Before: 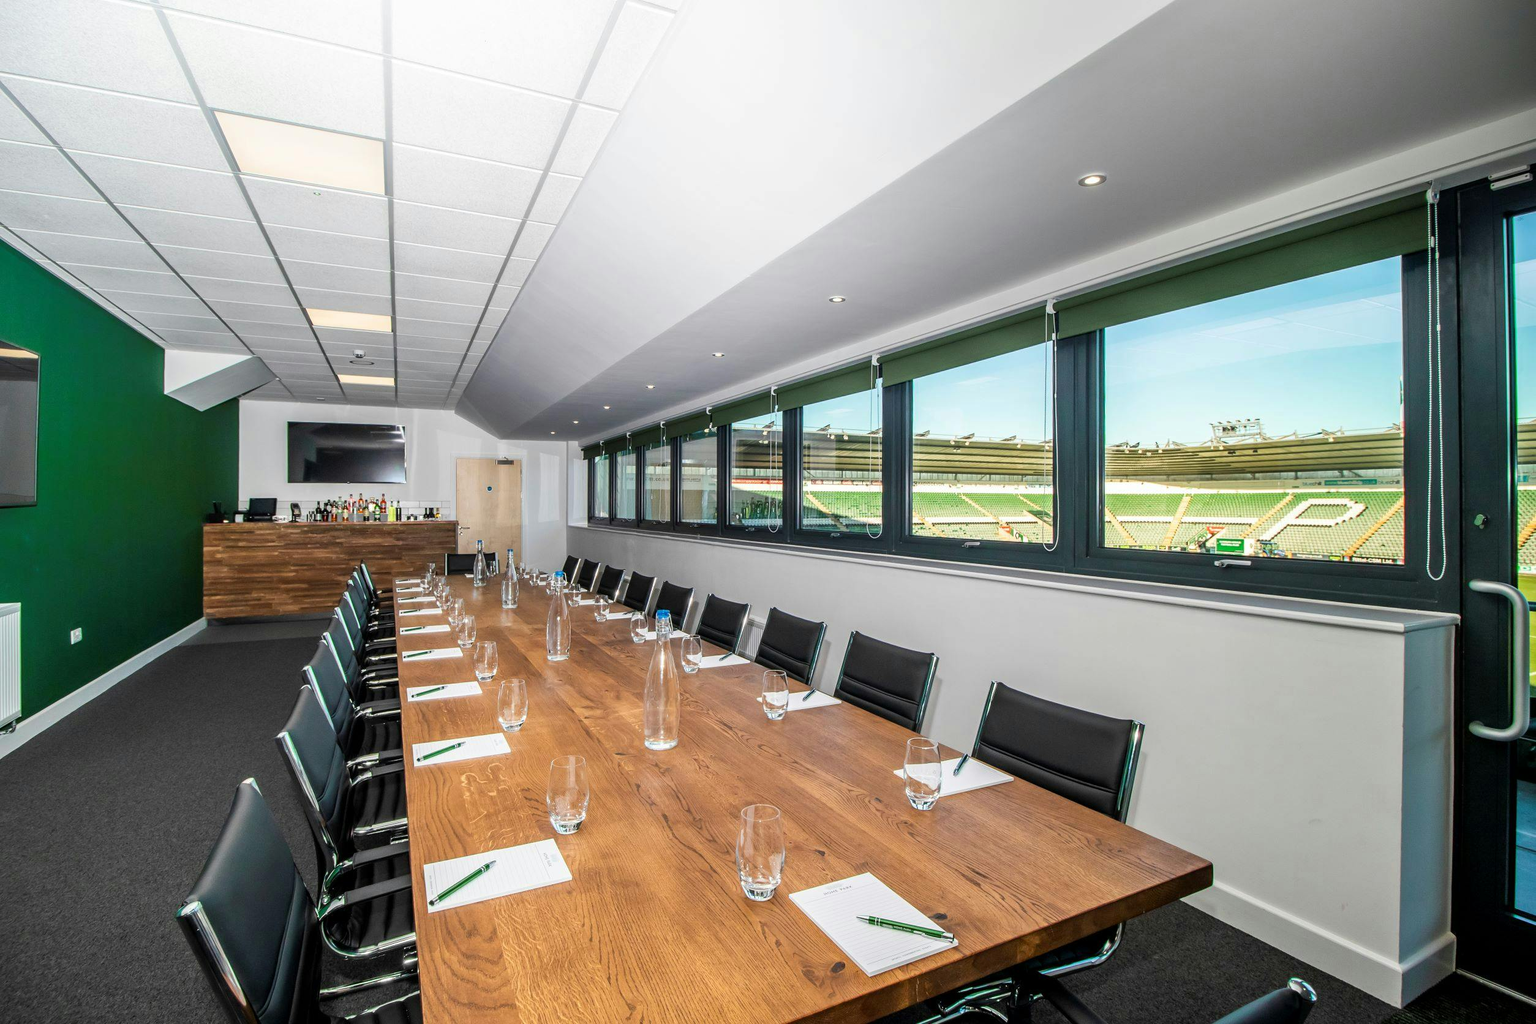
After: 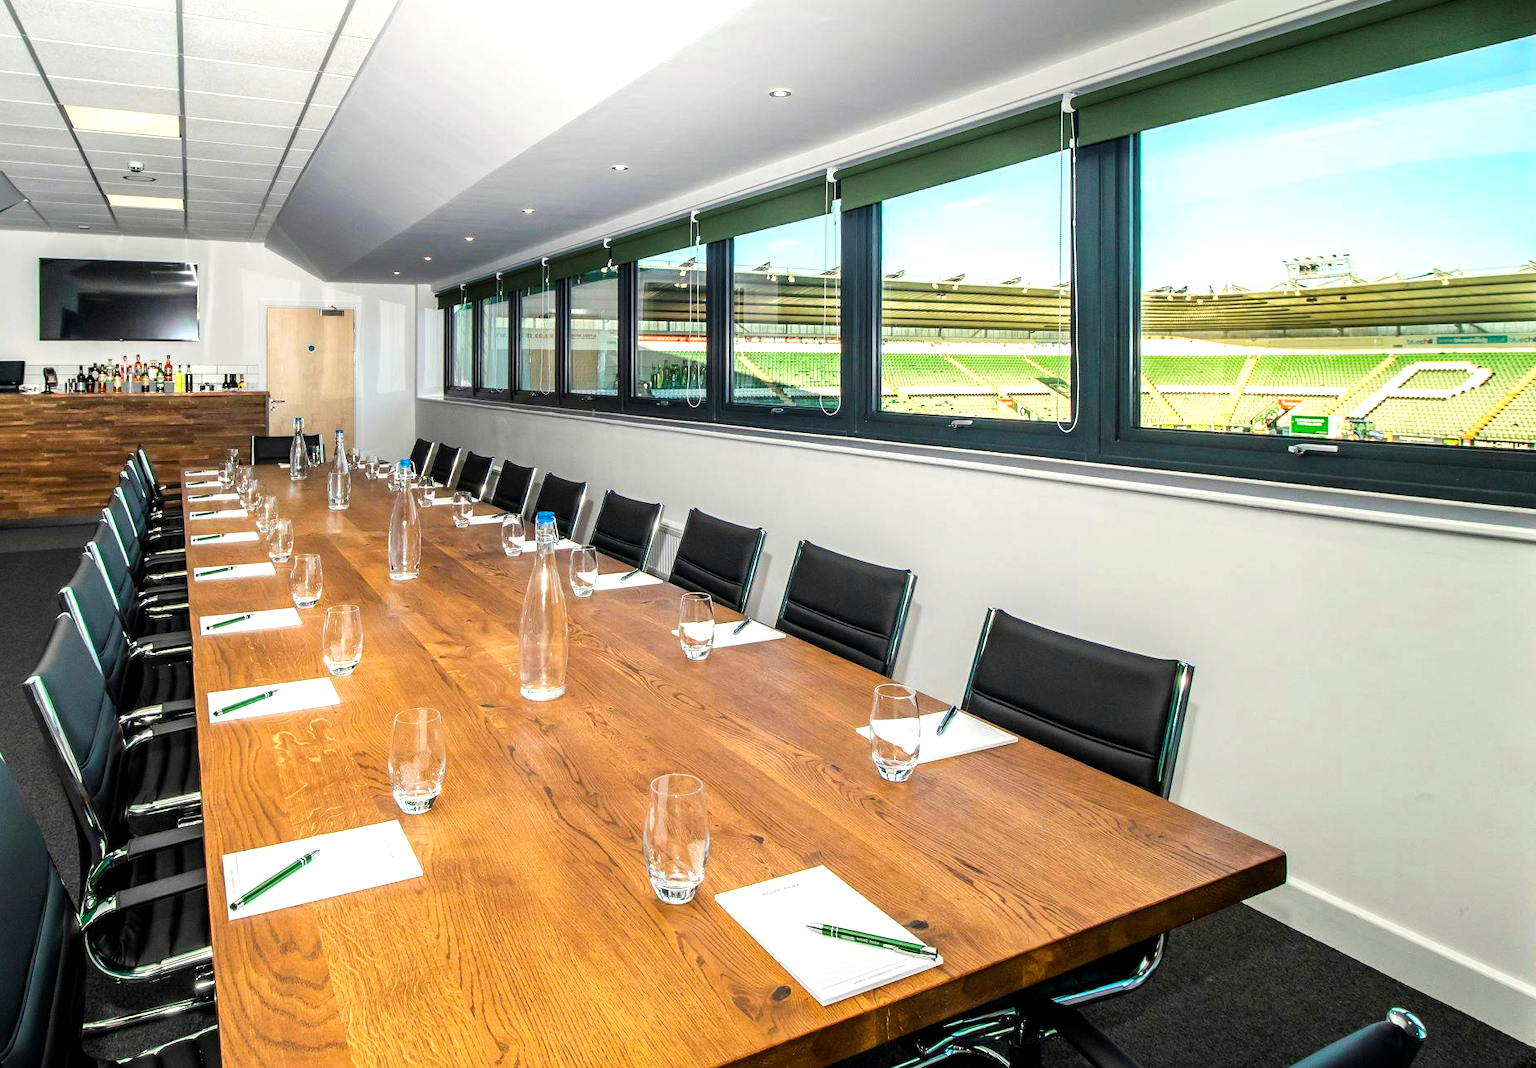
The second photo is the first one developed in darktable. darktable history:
color balance rgb: highlights gain › luminance 6.415%, highlights gain › chroma 1.279%, highlights gain › hue 92.41°, perceptual saturation grading › global saturation 16.211%, global vibrance 9.742%
crop: left 16.852%, top 22.502%, right 8.921%
tone equalizer: -8 EV -0.439 EV, -7 EV -0.421 EV, -6 EV -0.327 EV, -5 EV -0.253 EV, -3 EV 0.192 EV, -2 EV 0.33 EV, -1 EV 0.395 EV, +0 EV 0.399 EV, mask exposure compensation -0.505 EV
